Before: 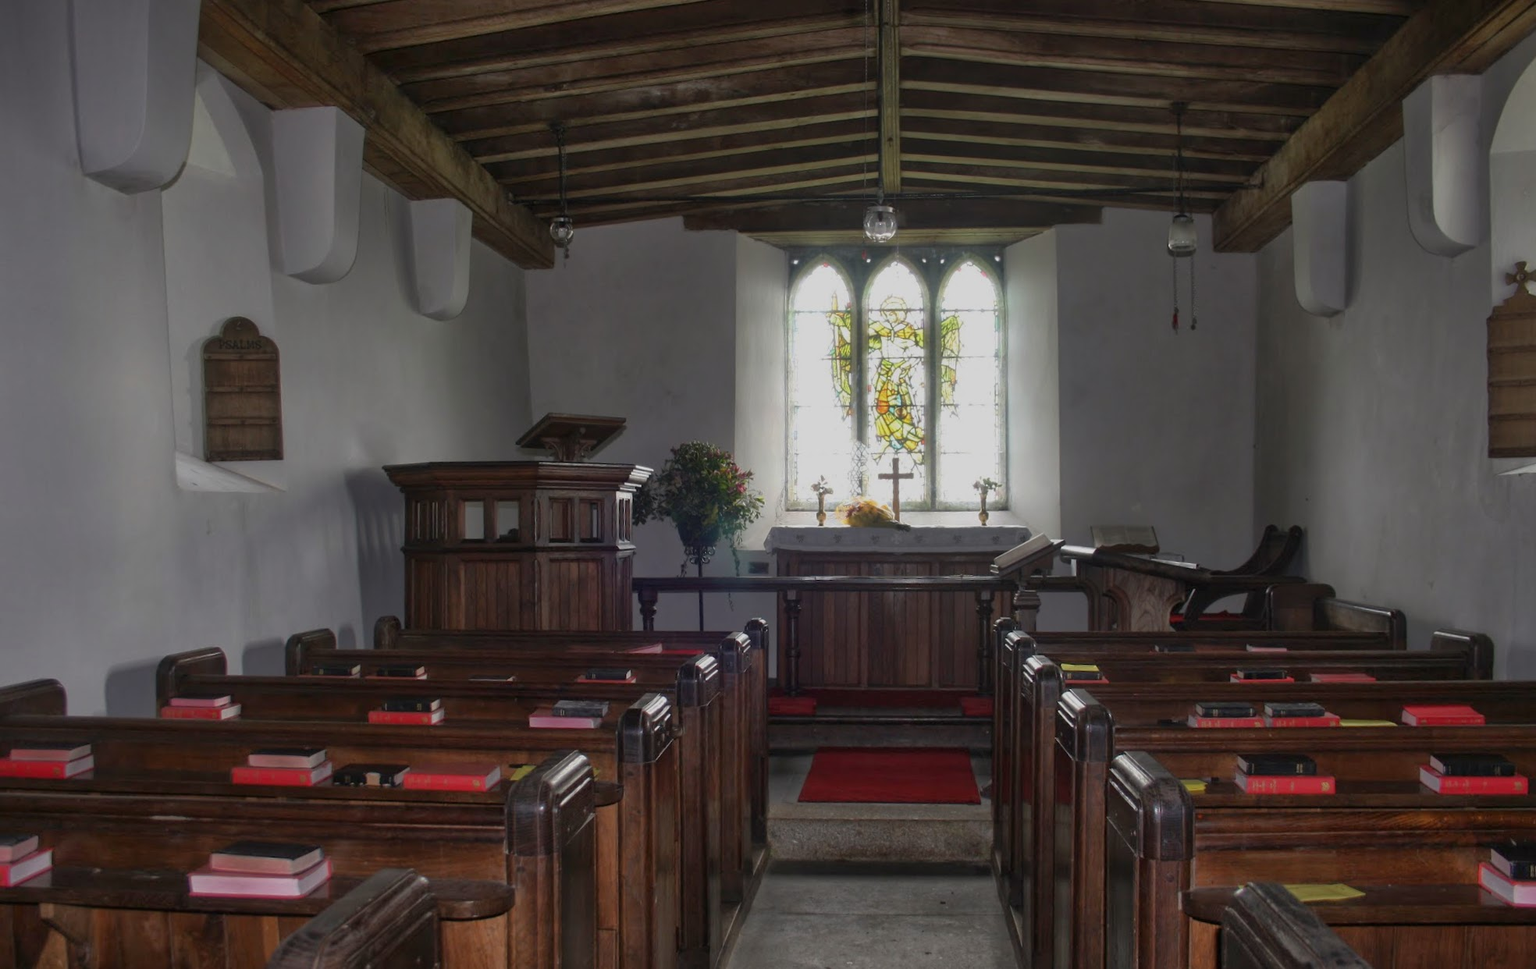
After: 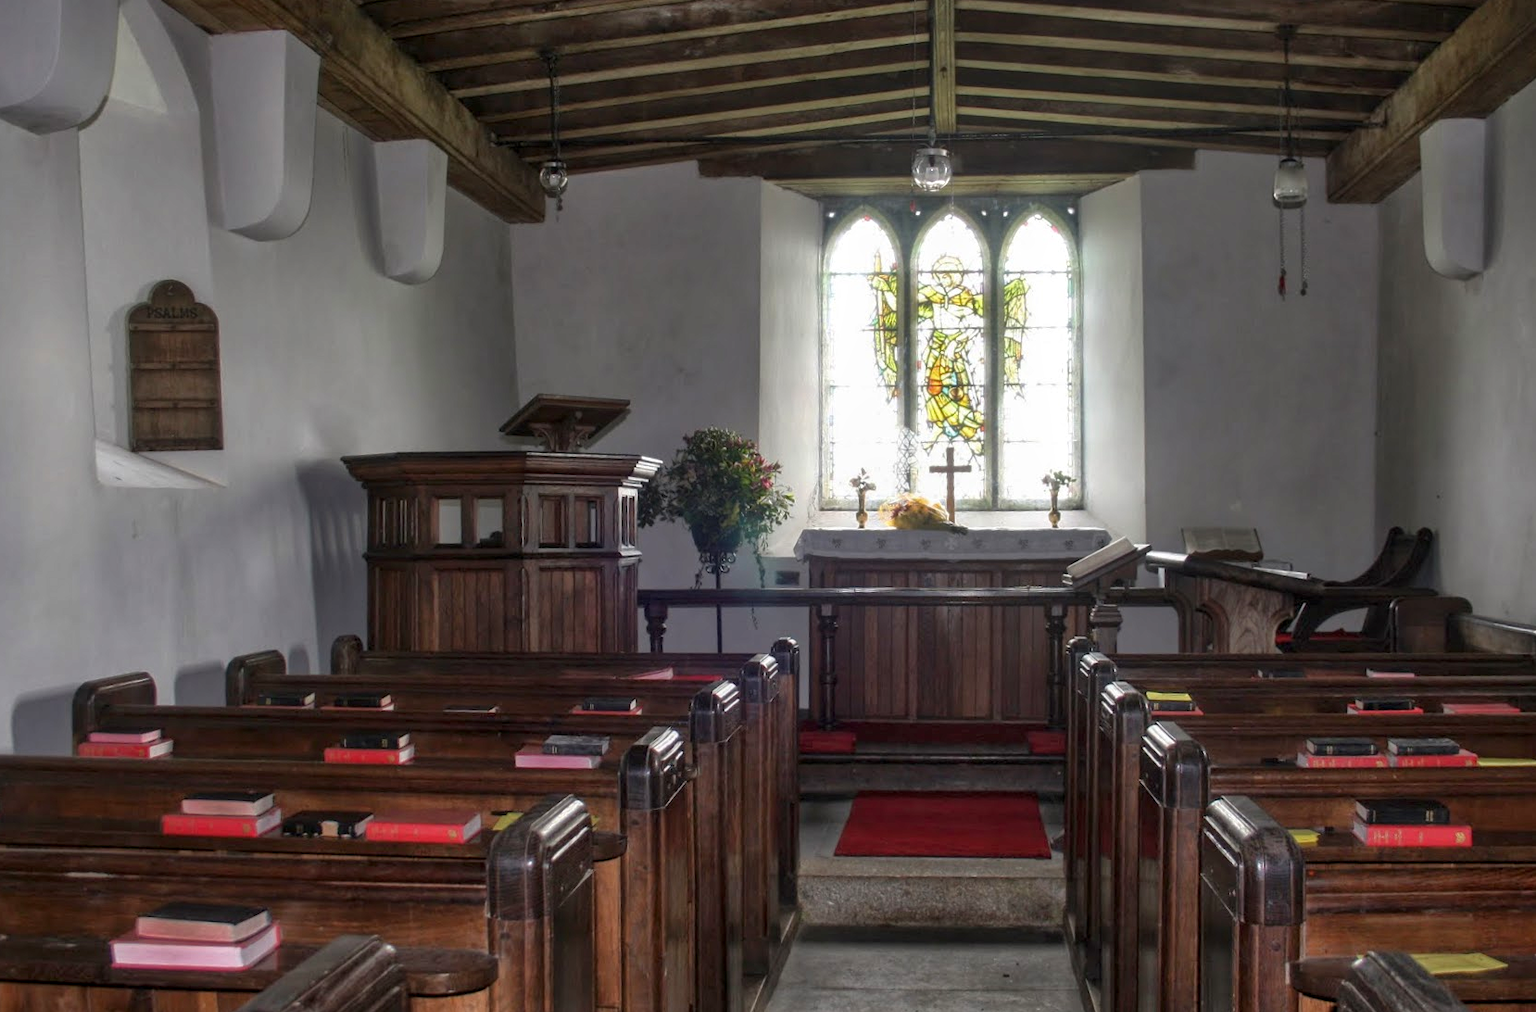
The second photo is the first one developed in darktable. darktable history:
levels: levels [0, 0.43, 0.859]
local contrast: on, module defaults
crop: left 6.213%, top 8.402%, right 9.535%, bottom 3.587%
